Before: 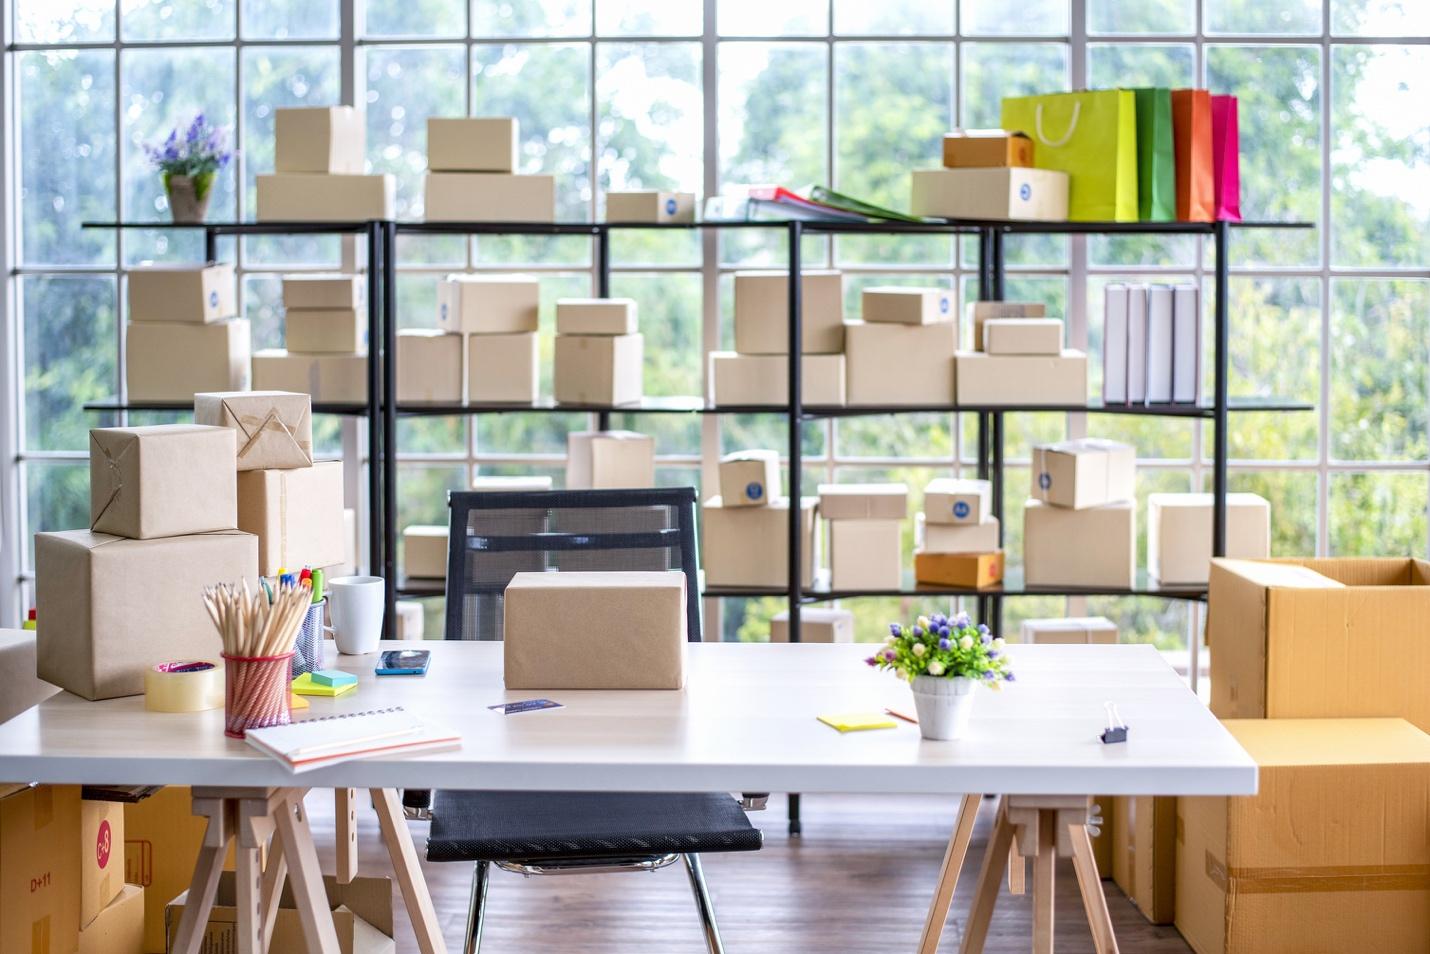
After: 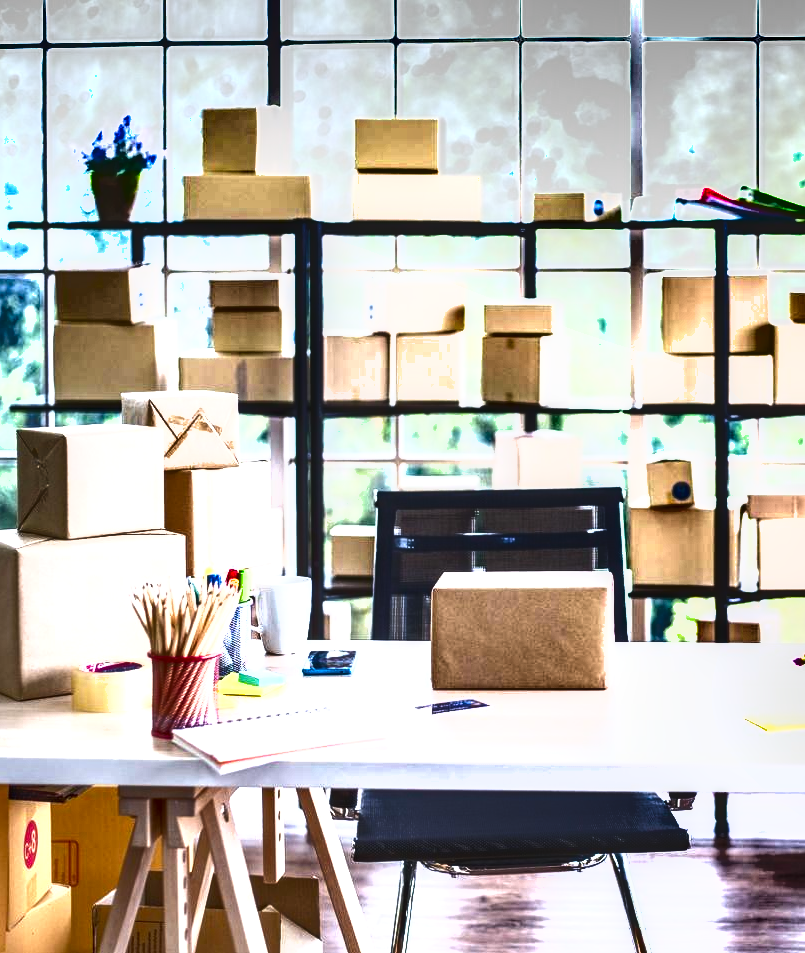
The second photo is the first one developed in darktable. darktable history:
local contrast: on, module defaults
crop: left 5.114%, right 38.589%
exposure: black level correction 0, exposure 1.1 EV, compensate highlight preservation false
shadows and highlights: radius 171.16, shadows 27, white point adjustment 3.13, highlights -67.95, soften with gaussian
